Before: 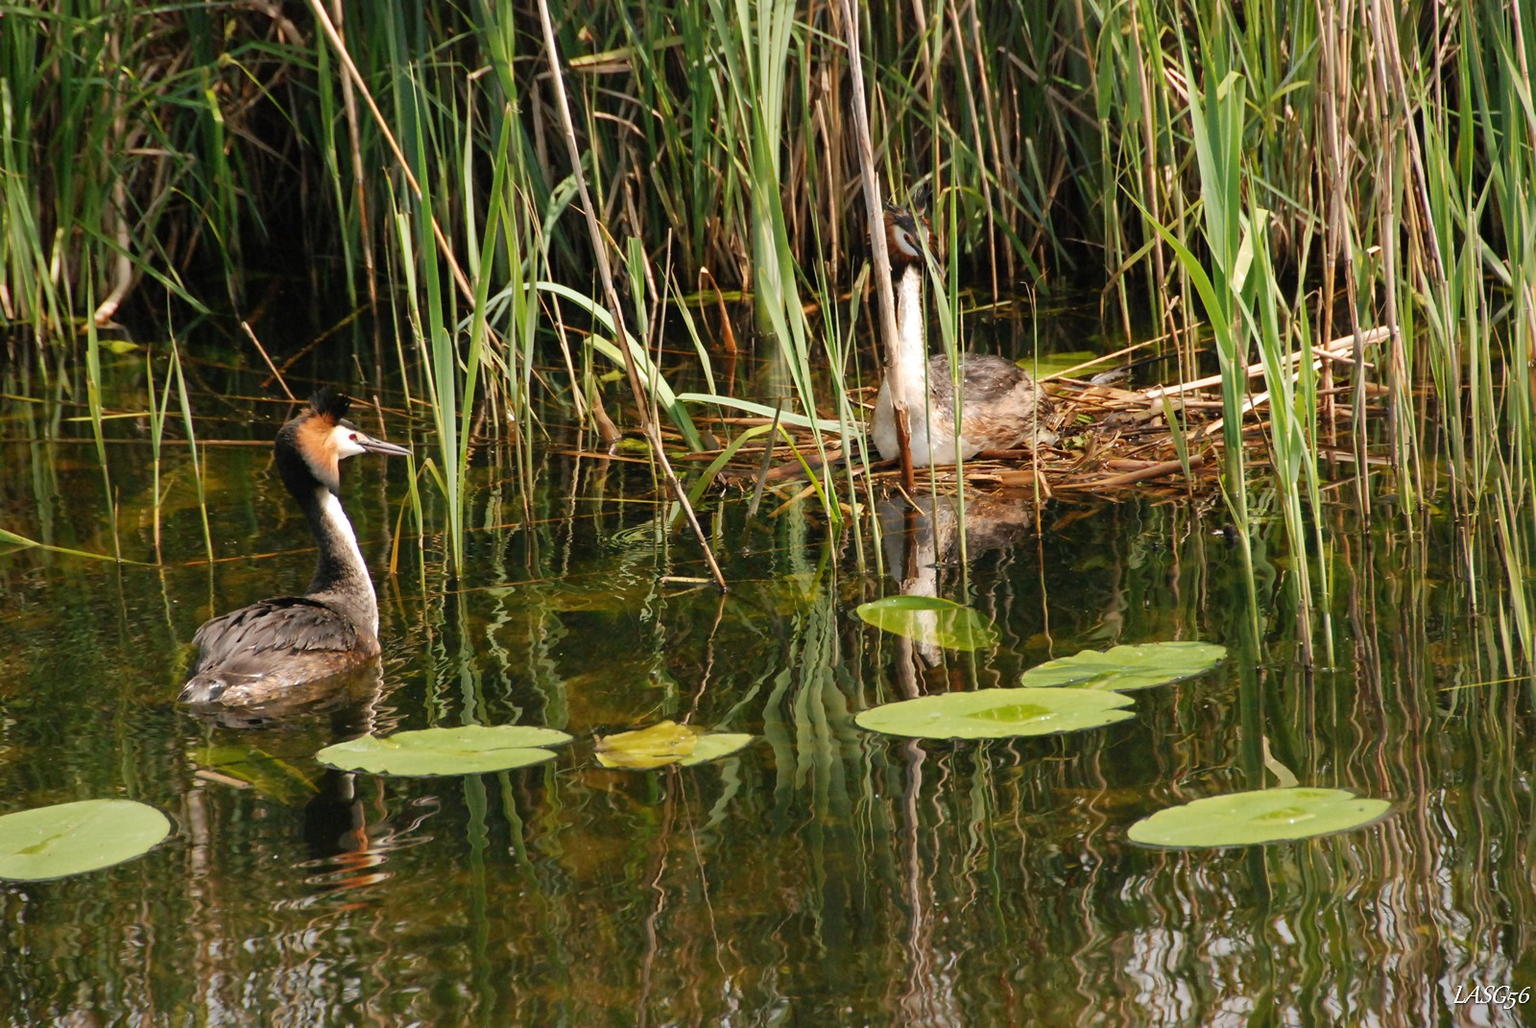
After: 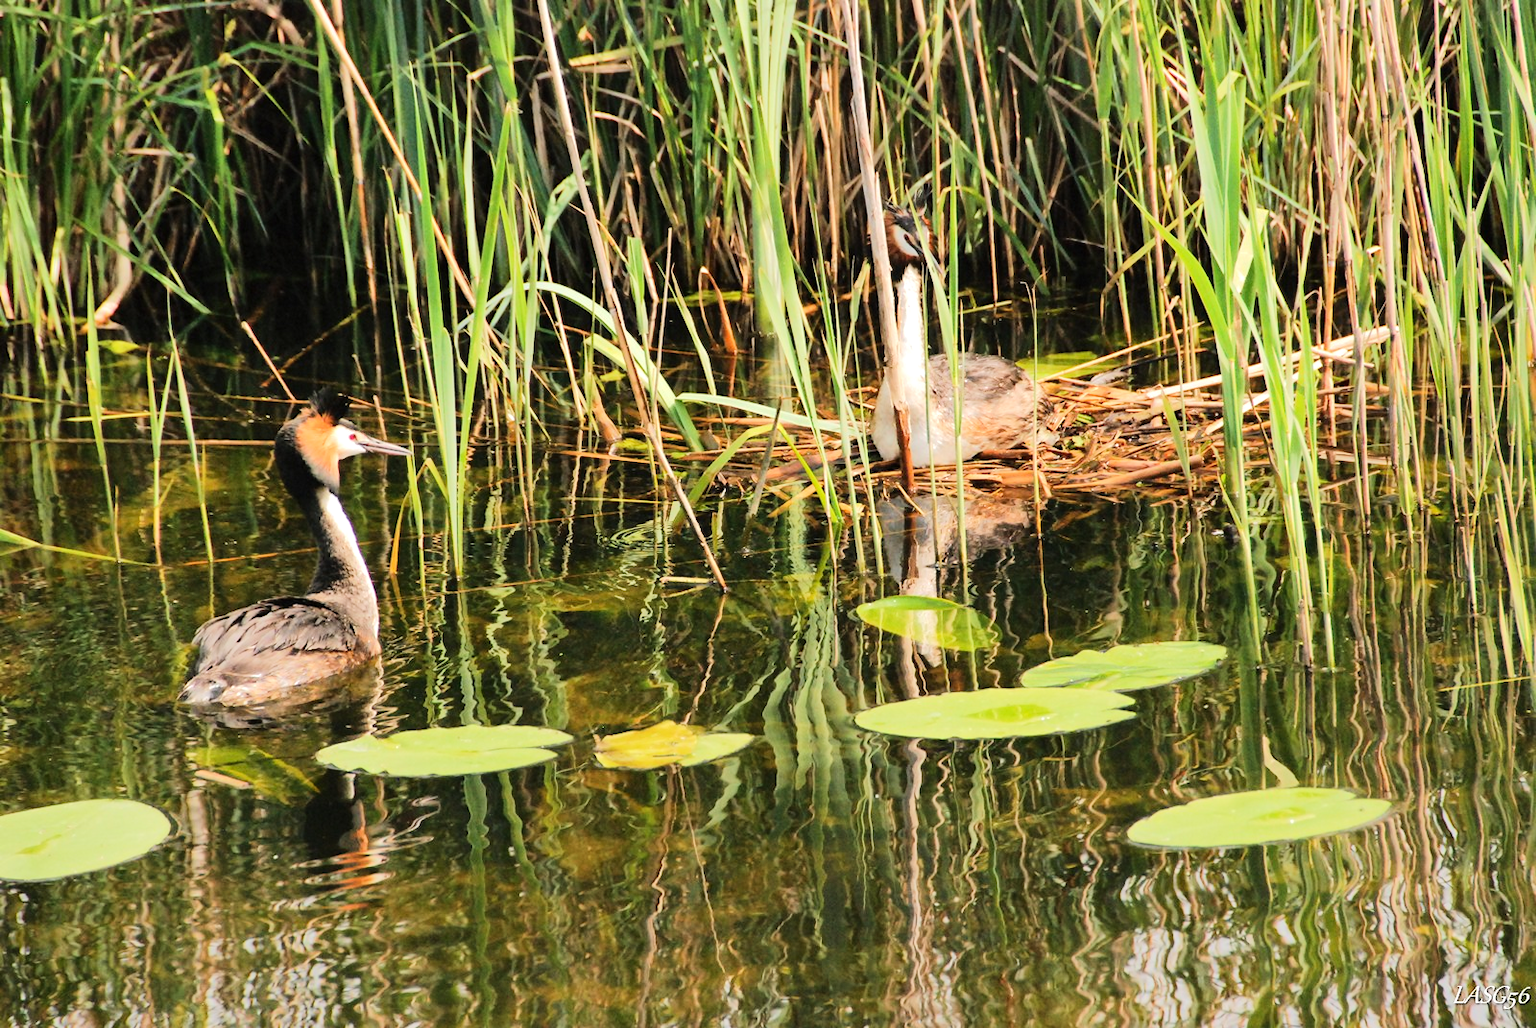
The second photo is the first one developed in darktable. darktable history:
tone equalizer: -7 EV 0.158 EV, -6 EV 0.607 EV, -5 EV 1.11 EV, -4 EV 1.36 EV, -3 EV 1.17 EV, -2 EV 0.6 EV, -1 EV 0.155 EV, edges refinement/feathering 500, mask exposure compensation -1.57 EV, preserve details no
shadows and highlights: low approximation 0.01, soften with gaussian
